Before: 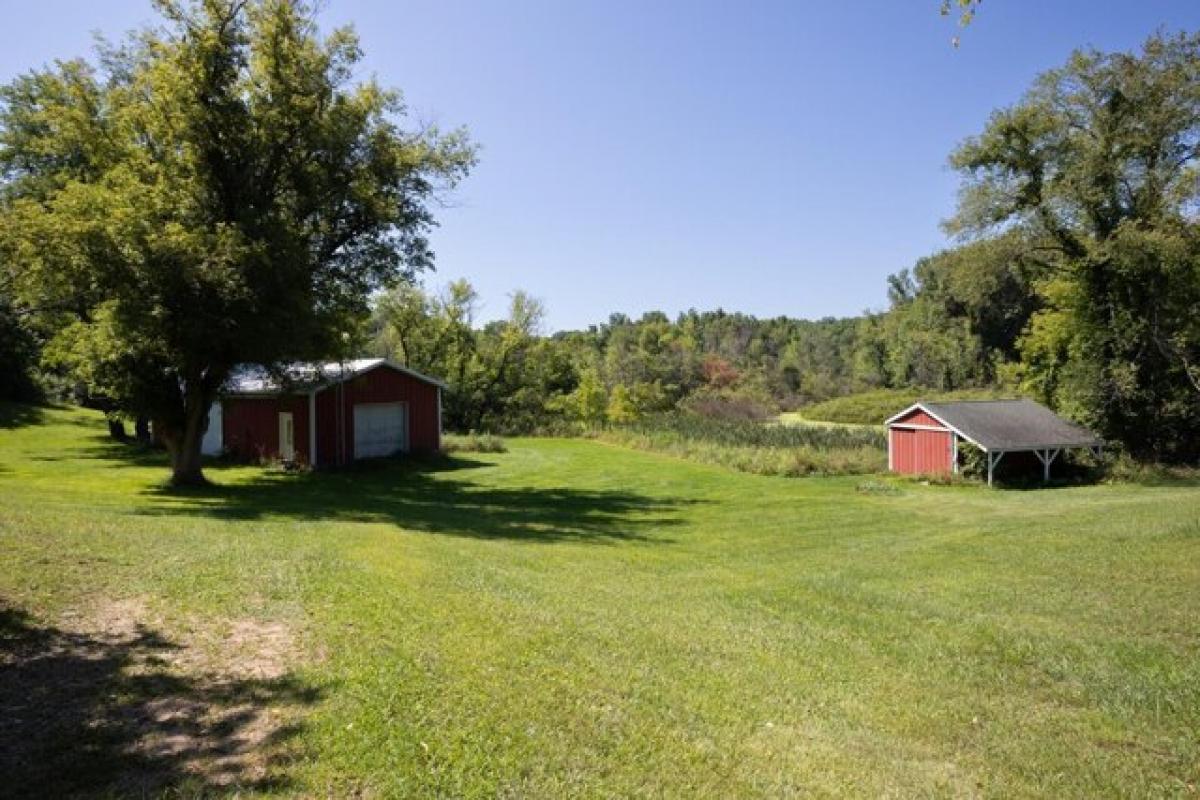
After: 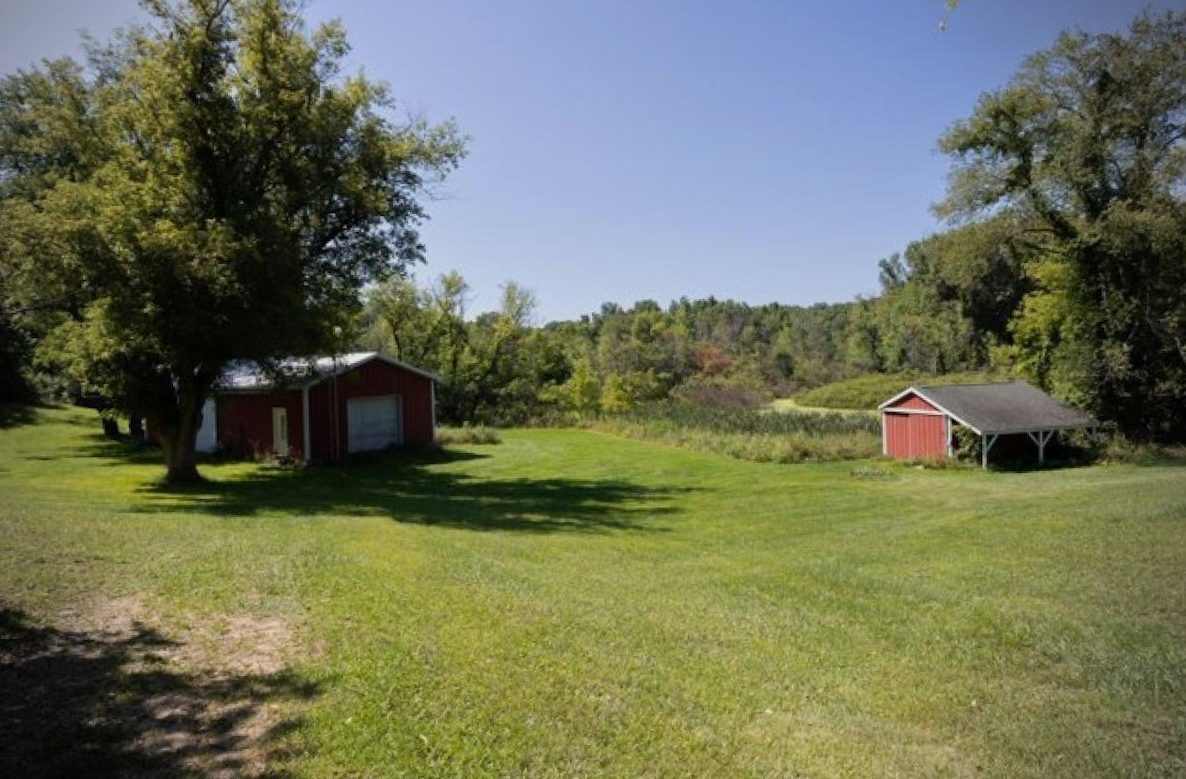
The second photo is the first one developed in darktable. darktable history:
exposure: exposure -0.293 EV, compensate highlight preservation false
tone equalizer: on, module defaults
rotate and perspective: rotation -1°, crop left 0.011, crop right 0.989, crop top 0.025, crop bottom 0.975
vignetting: on, module defaults
